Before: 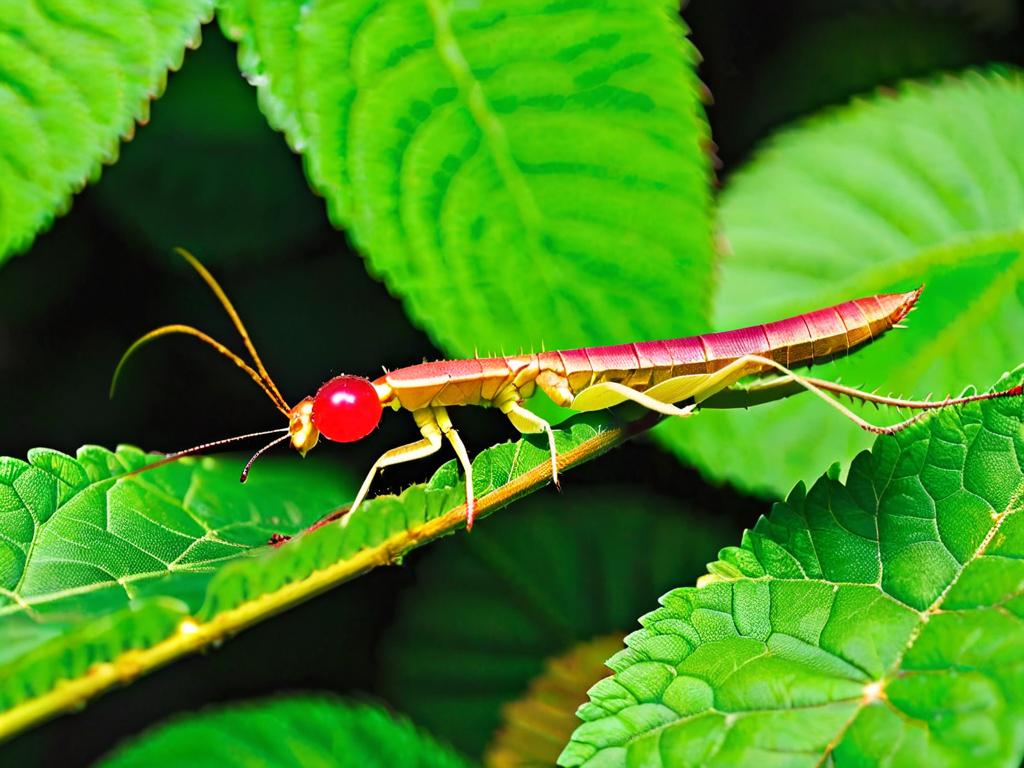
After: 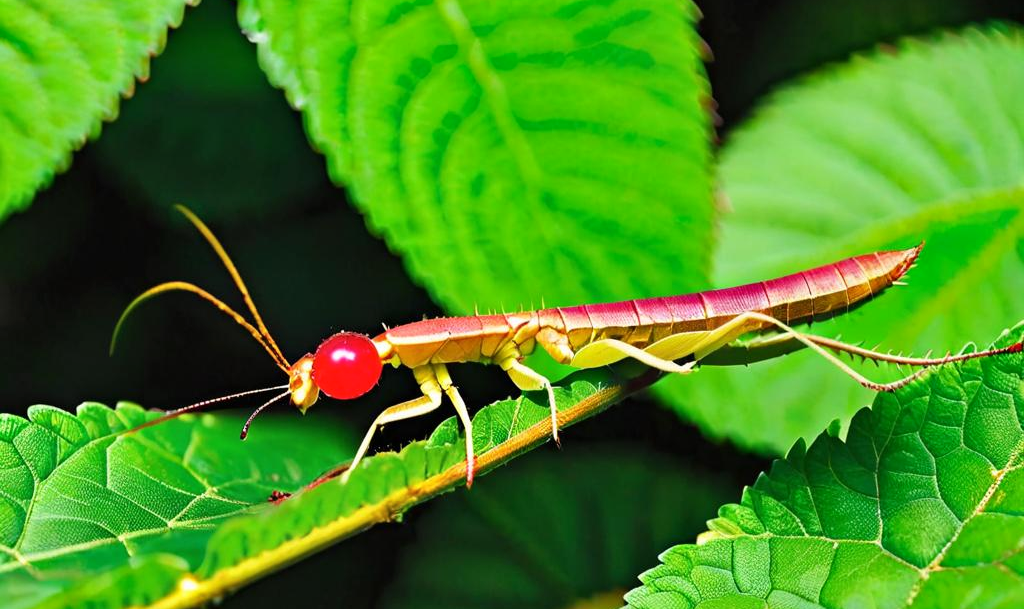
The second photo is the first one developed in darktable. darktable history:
shadows and highlights: shadows 37.27, highlights -28.18, soften with gaussian
crop and rotate: top 5.667%, bottom 14.937%
